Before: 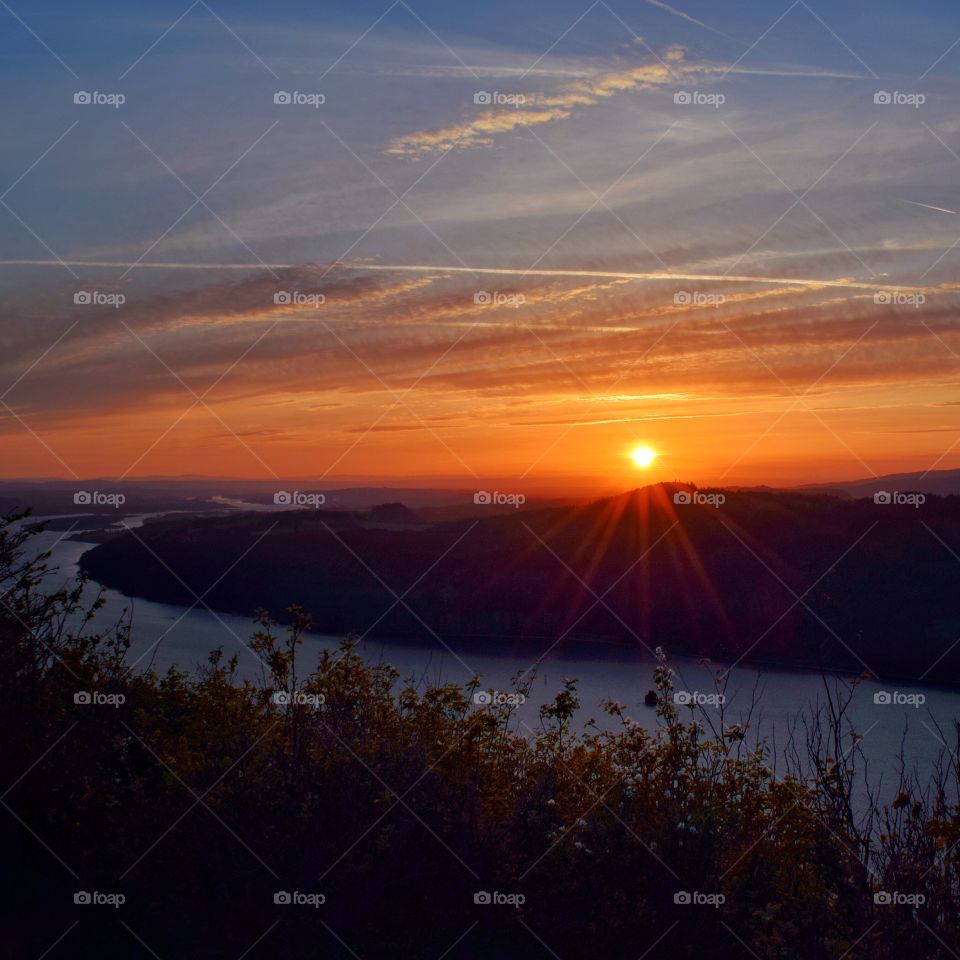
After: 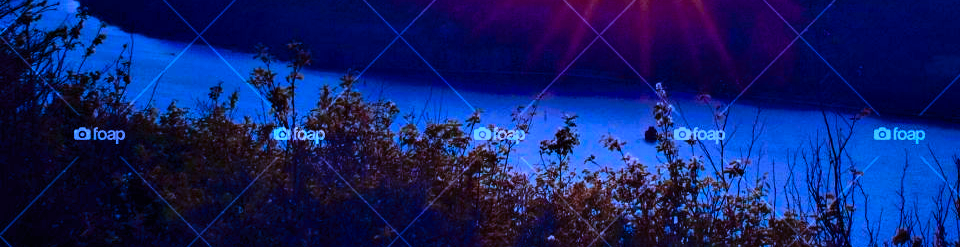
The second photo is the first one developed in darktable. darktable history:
crop and rotate: top 58.809%, bottom 15.441%
contrast brightness saturation: saturation 0.122
tone equalizer: -8 EV -0.422 EV, -7 EV -0.389 EV, -6 EV -0.342 EV, -5 EV -0.257 EV, -3 EV 0.248 EV, -2 EV 0.328 EV, -1 EV 0.394 EV, +0 EV 0.408 EV, smoothing 1
shadows and highlights: low approximation 0.01, soften with gaussian
color calibration: illuminant custom, x 0.459, y 0.43, temperature 2610.59 K
